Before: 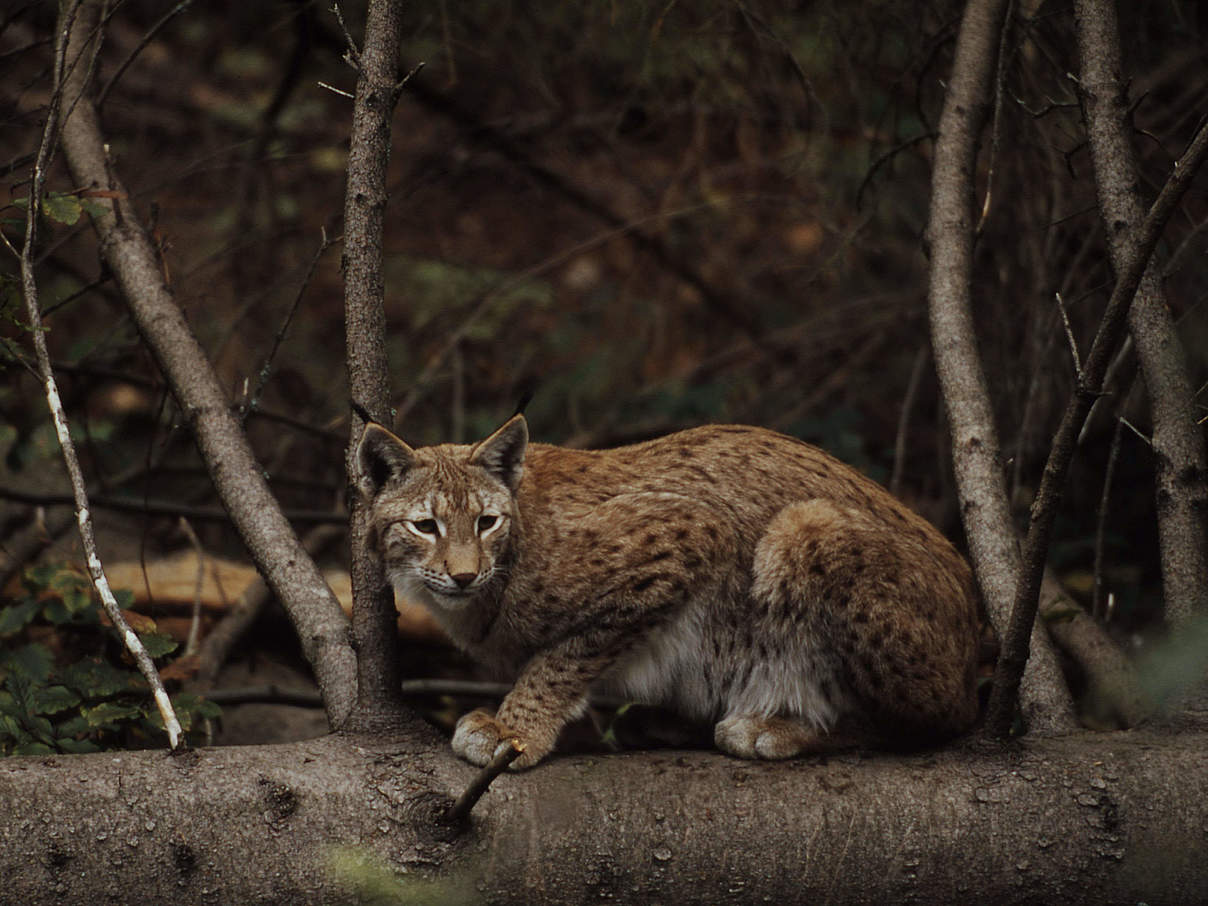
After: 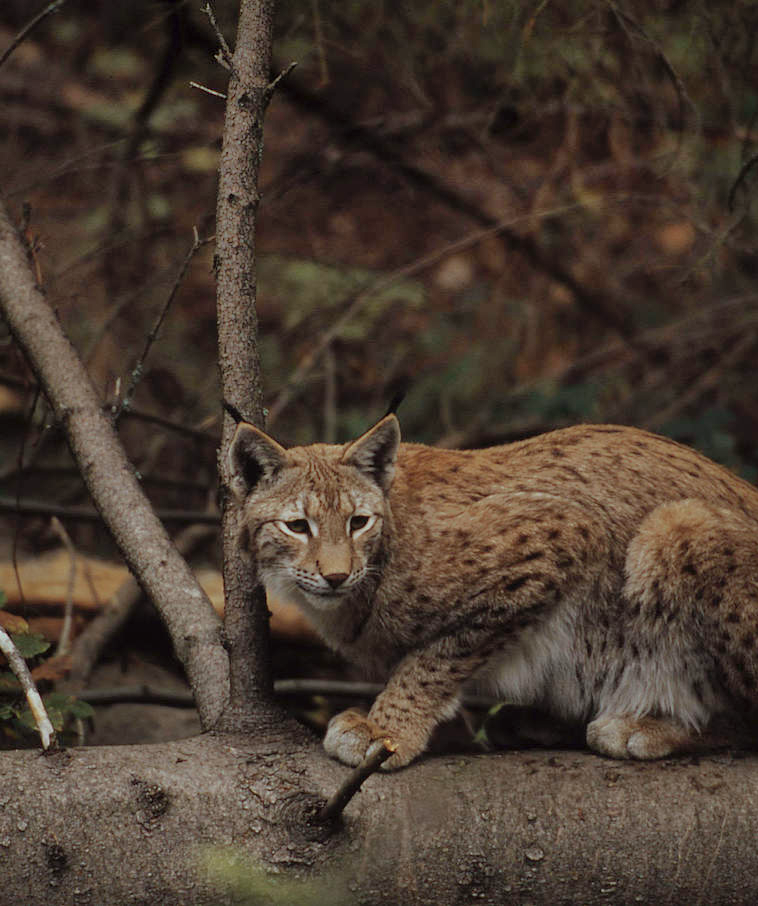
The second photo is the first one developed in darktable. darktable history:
shadows and highlights: on, module defaults
crop: left 10.644%, right 26.528%
color balance: mode lift, gamma, gain (sRGB)
